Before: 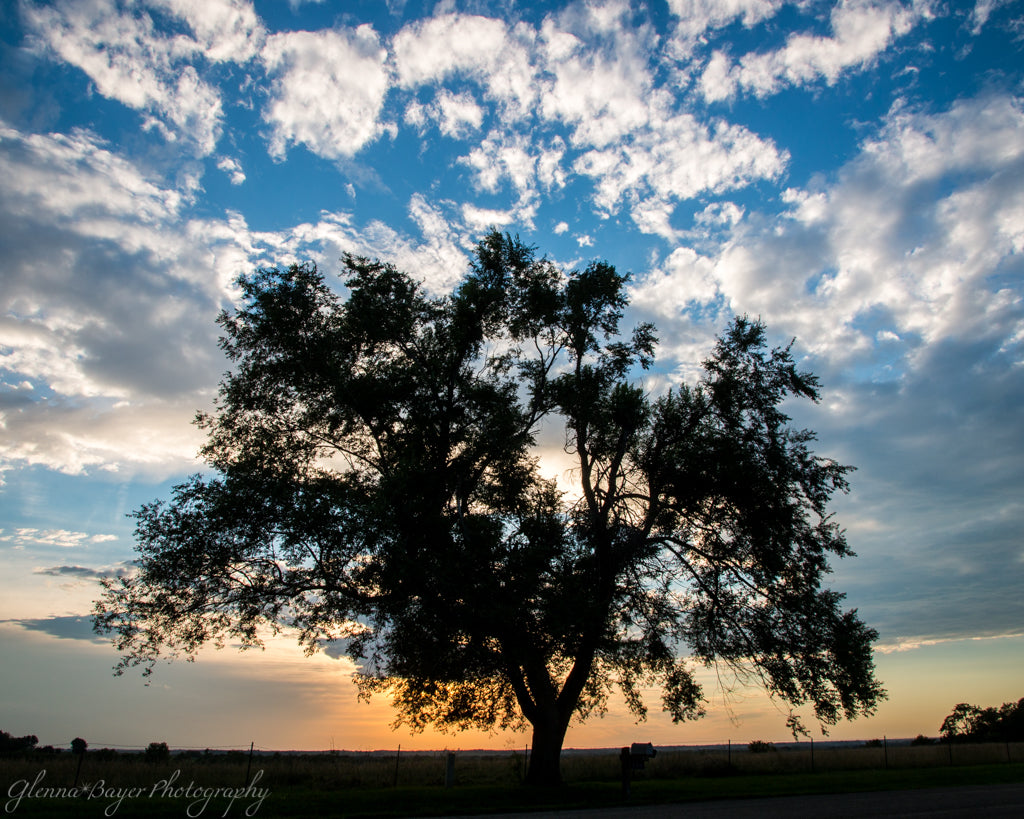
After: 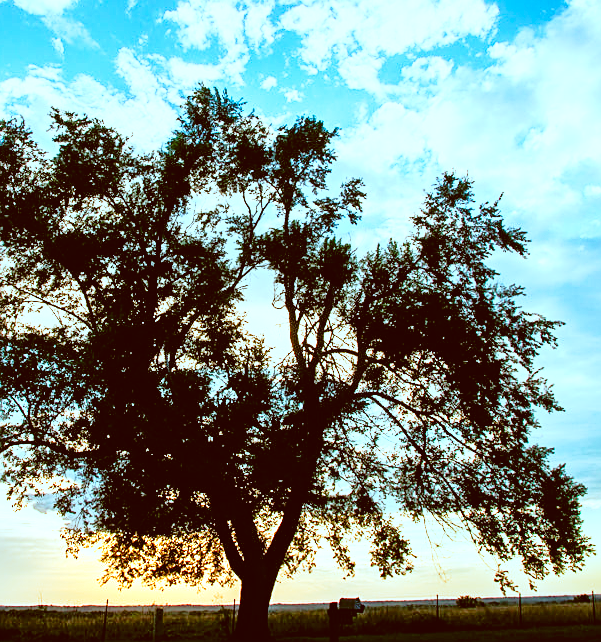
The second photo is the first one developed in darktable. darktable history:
sharpen: on, module defaults
crop and rotate: left 28.534%, top 17.818%, right 12.704%, bottom 3.789%
exposure: exposure 1.217 EV, compensate highlight preservation false
tone curve: curves: ch0 [(0, 0.032) (0.078, 0.052) (0.236, 0.168) (0.43, 0.472) (0.508, 0.566) (0.66, 0.754) (0.79, 0.883) (0.994, 0.974)]; ch1 [(0, 0) (0.161, 0.092) (0.35, 0.33) (0.379, 0.401) (0.456, 0.456) (0.508, 0.501) (0.547, 0.531) (0.573, 0.563) (0.625, 0.602) (0.718, 0.734) (1, 1)]; ch2 [(0, 0) (0.369, 0.427) (0.44, 0.434) (0.502, 0.501) (0.54, 0.537) (0.586, 0.59) (0.621, 0.604) (1, 1)], preserve colors none
tone equalizer: -7 EV 0.162 EV, -6 EV 0.589 EV, -5 EV 1.15 EV, -4 EV 1.34 EV, -3 EV 1.18 EV, -2 EV 0.6 EV, -1 EV 0.166 EV
color correction: highlights a* -14.38, highlights b* -16.8, shadows a* 10.5, shadows b* 29.54
color balance rgb: perceptual saturation grading › global saturation 0.958%
